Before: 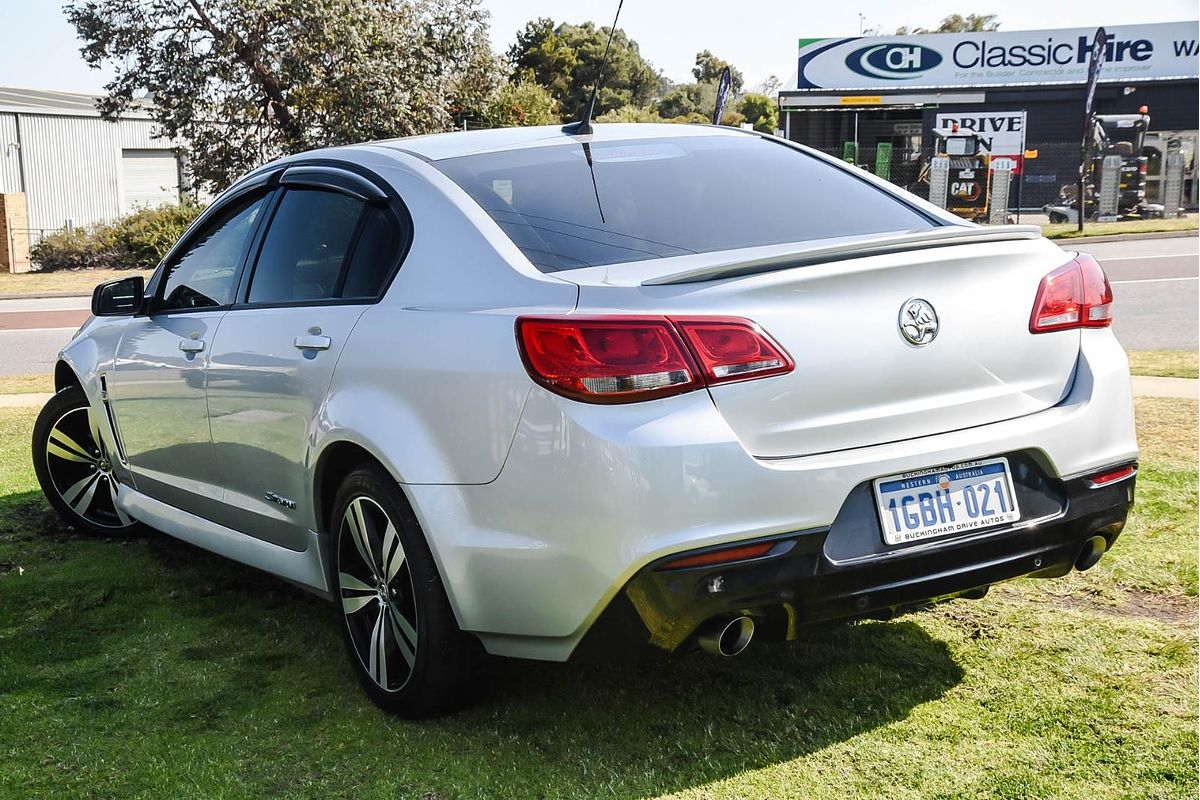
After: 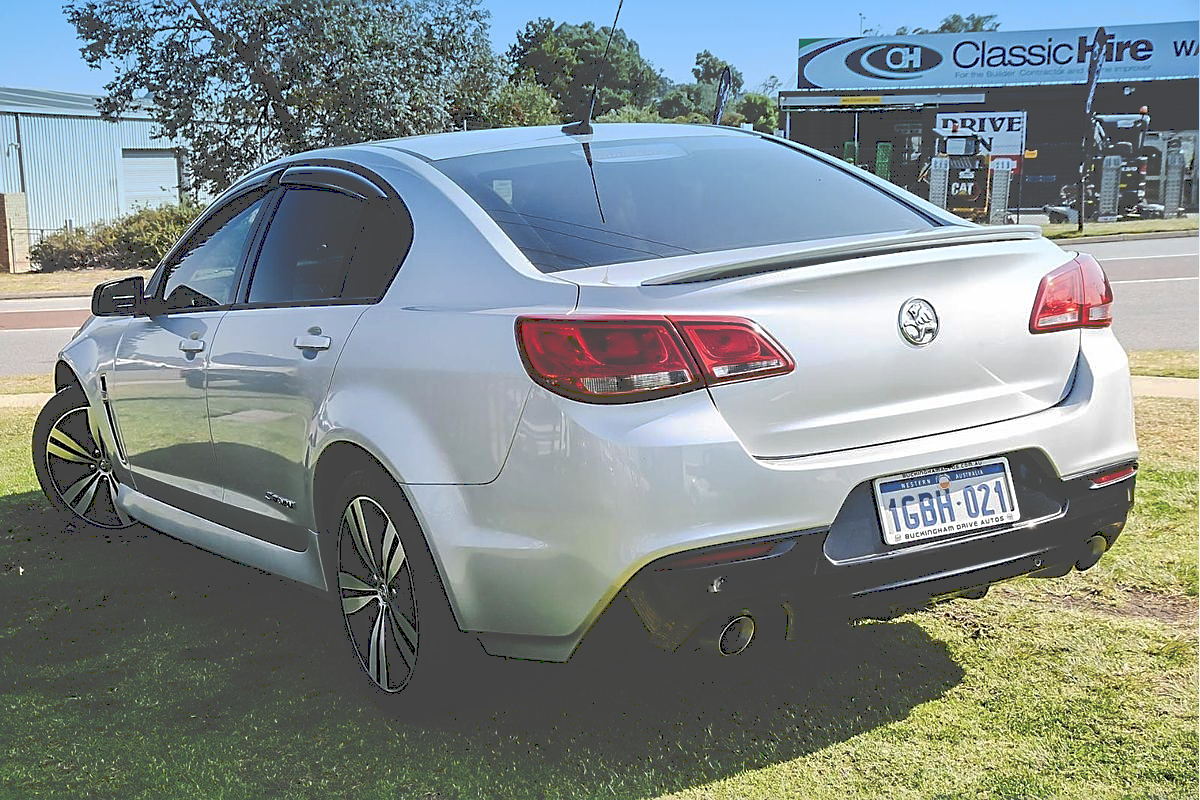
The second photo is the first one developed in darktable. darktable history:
graduated density: density 2.02 EV, hardness 44%, rotation 0.374°, offset 8.21, hue 208.8°, saturation 97%
tone curve: curves: ch0 [(0, 0) (0.003, 0.284) (0.011, 0.284) (0.025, 0.288) (0.044, 0.29) (0.069, 0.292) (0.1, 0.296) (0.136, 0.298) (0.177, 0.305) (0.224, 0.312) (0.277, 0.327) (0.335, 0.362) (0.399, 0.407) (0.468, 0.464) (0.543, 0.537) (0.623, 0.62) (0.709, 0.71) (0.801, 0.79) (0.898, 0.862) (1, 1)], preserve colors none
sharpen: on, module defaults
